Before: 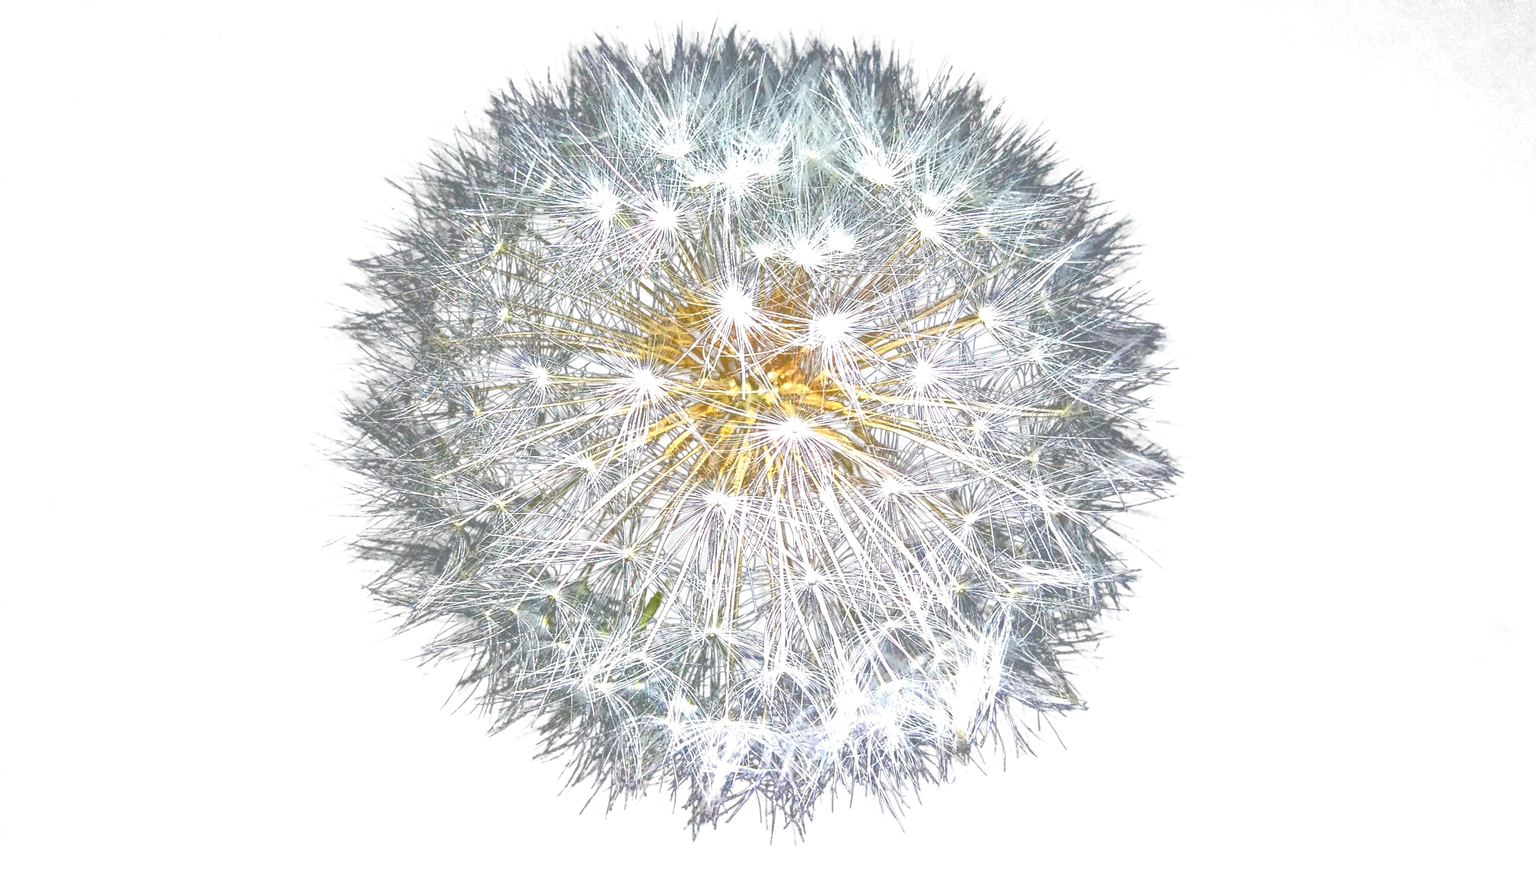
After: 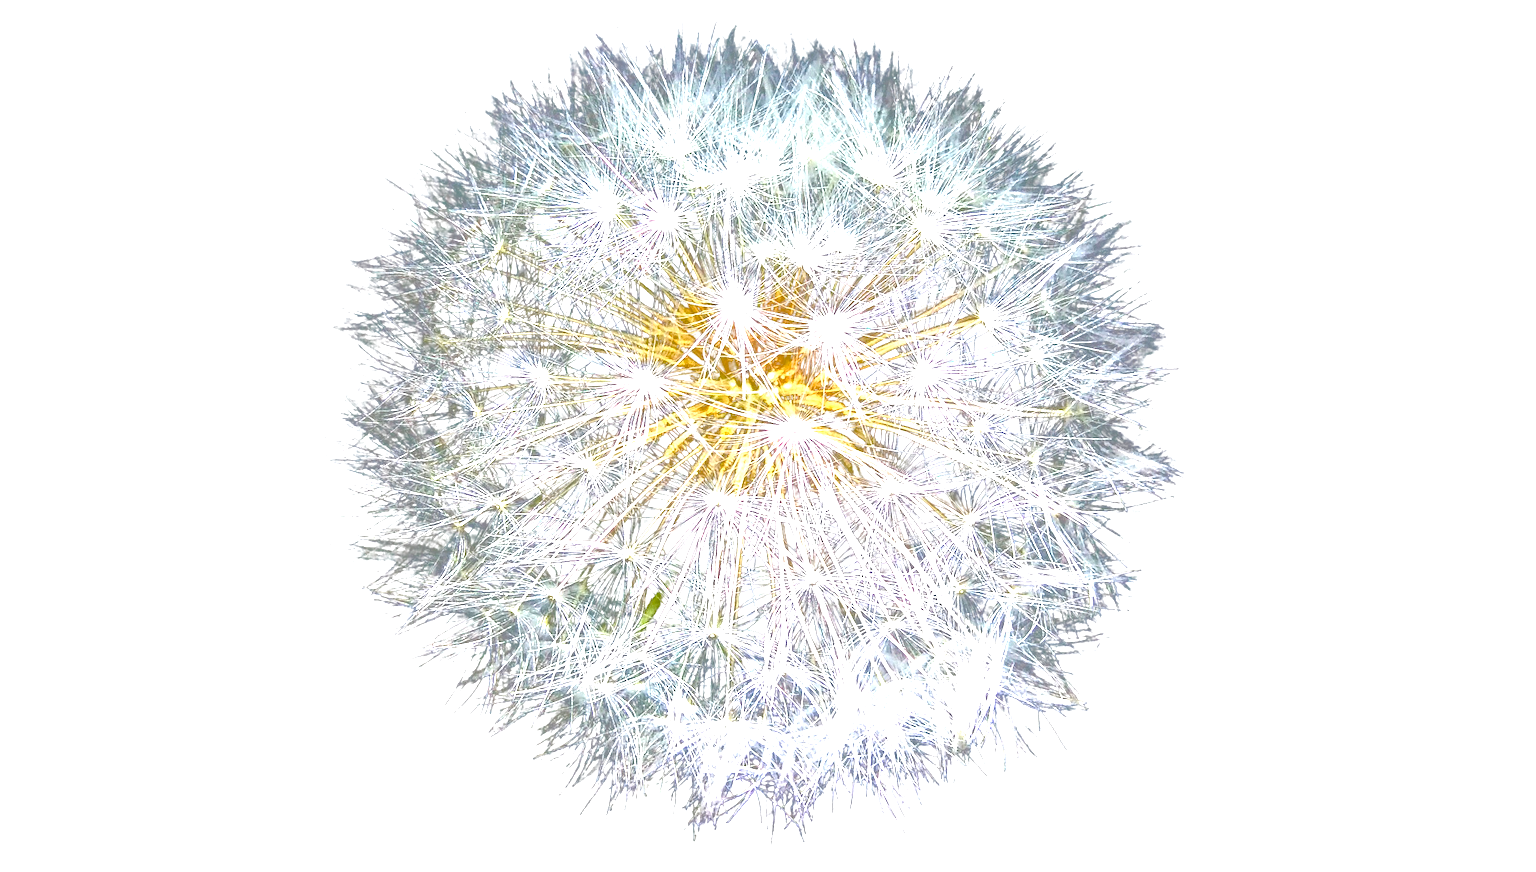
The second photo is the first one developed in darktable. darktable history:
white balance: emerald 1
tone equalizer: on, module defaults
color balance rgb: linear chroma grading › shadows -2.2%, linear chroma grading › highlights -15%, linear chroma grading › global chroma -10%, linear chroma grading › mid-tones -10%, perceptual saturation grading › global saturation 45%, perceptual saturation grading › highlights -50%, perceptual saturation grading › shadows 30%, perceptual brilliance grading › global brilliance 18%, global vibrance 45%
